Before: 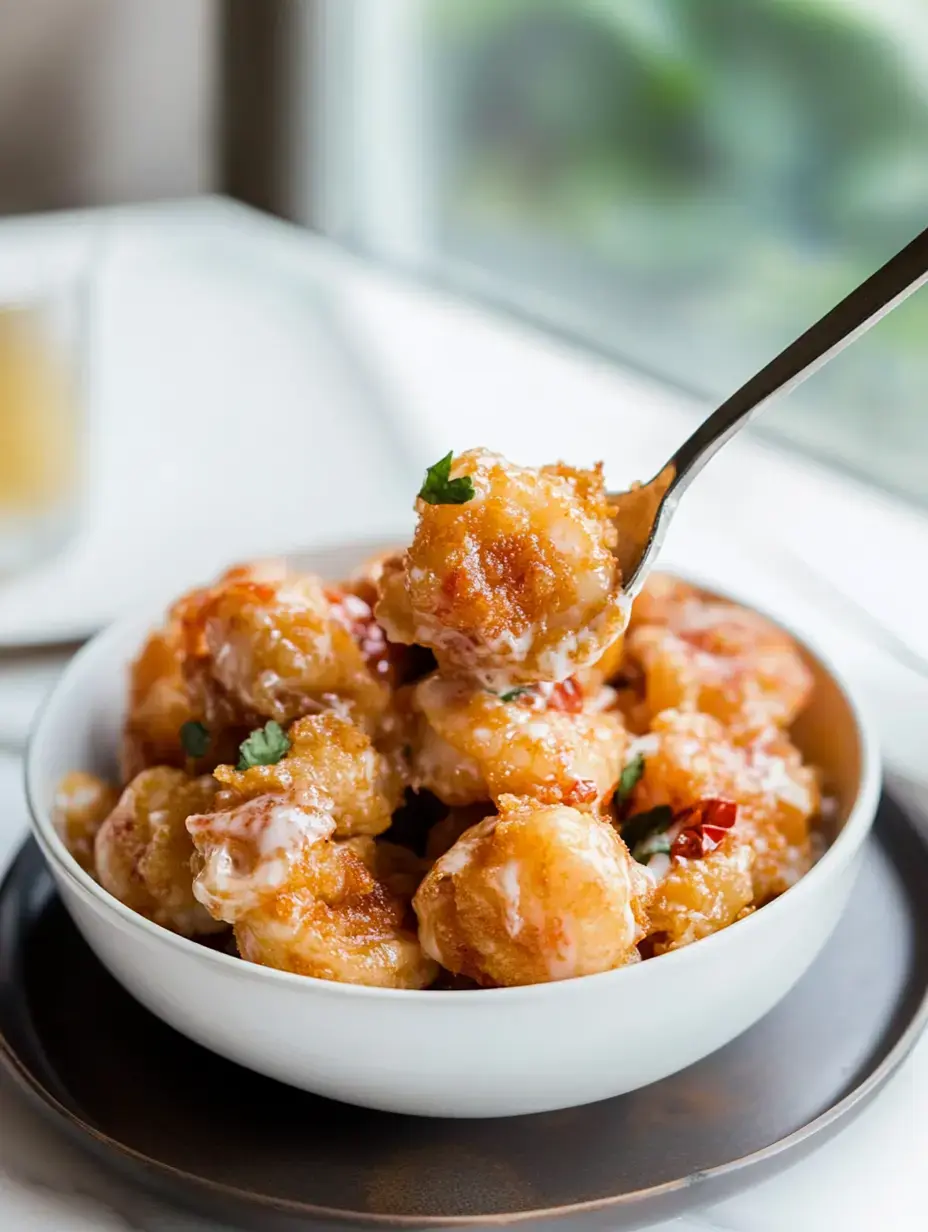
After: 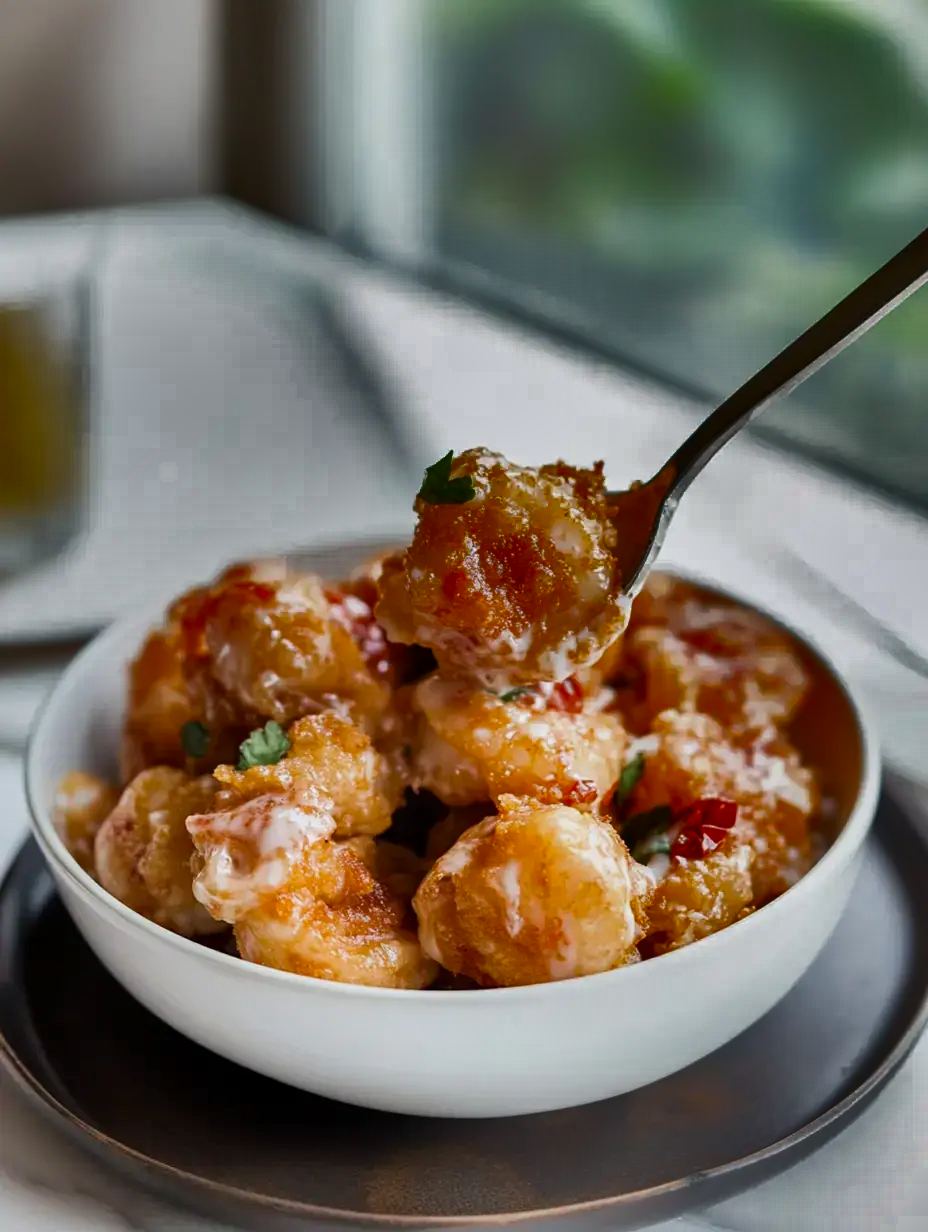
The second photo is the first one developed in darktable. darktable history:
shadows and highlights: radius 124.52, shadows 99.34, white point adjustment -2.99, highlights -99.37, soften with gaussian
